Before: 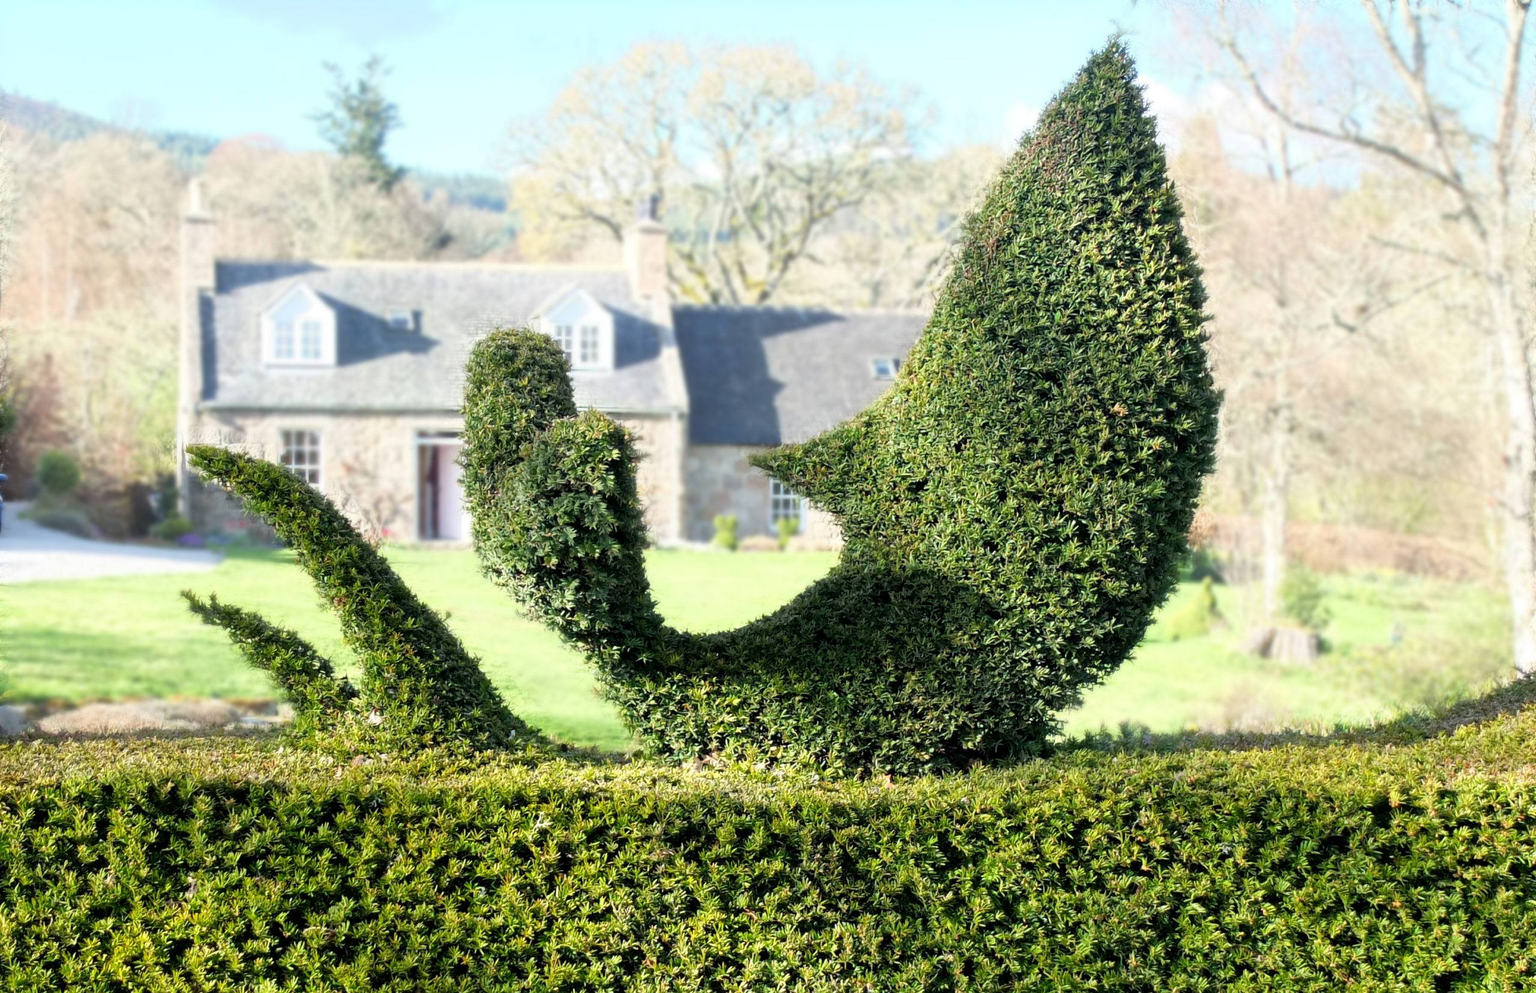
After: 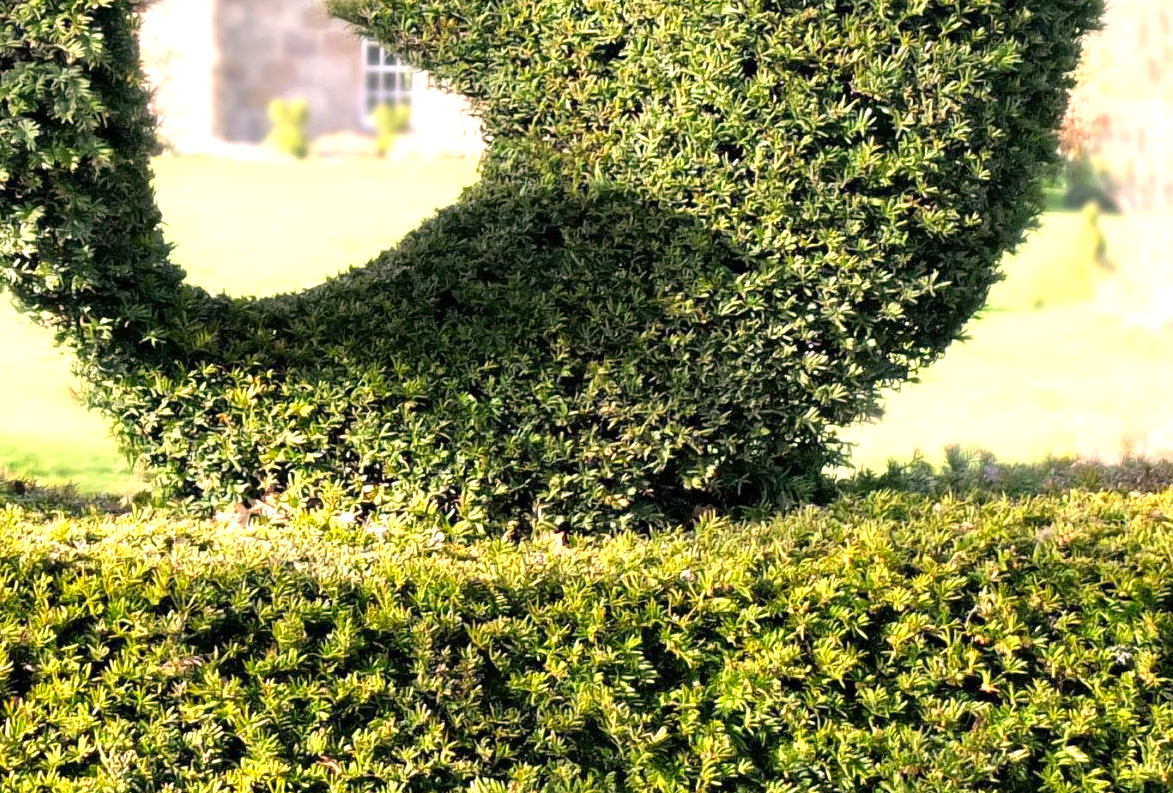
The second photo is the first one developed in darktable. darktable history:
color correction: highlights a* 12.21, highlights b* 5.62
crop: left 35.989%, top 45.901%, right 18.166%, bottom 6.142%
exposure: black level correction 0, exposure 0.697 EV, compensate highlight preservation false
